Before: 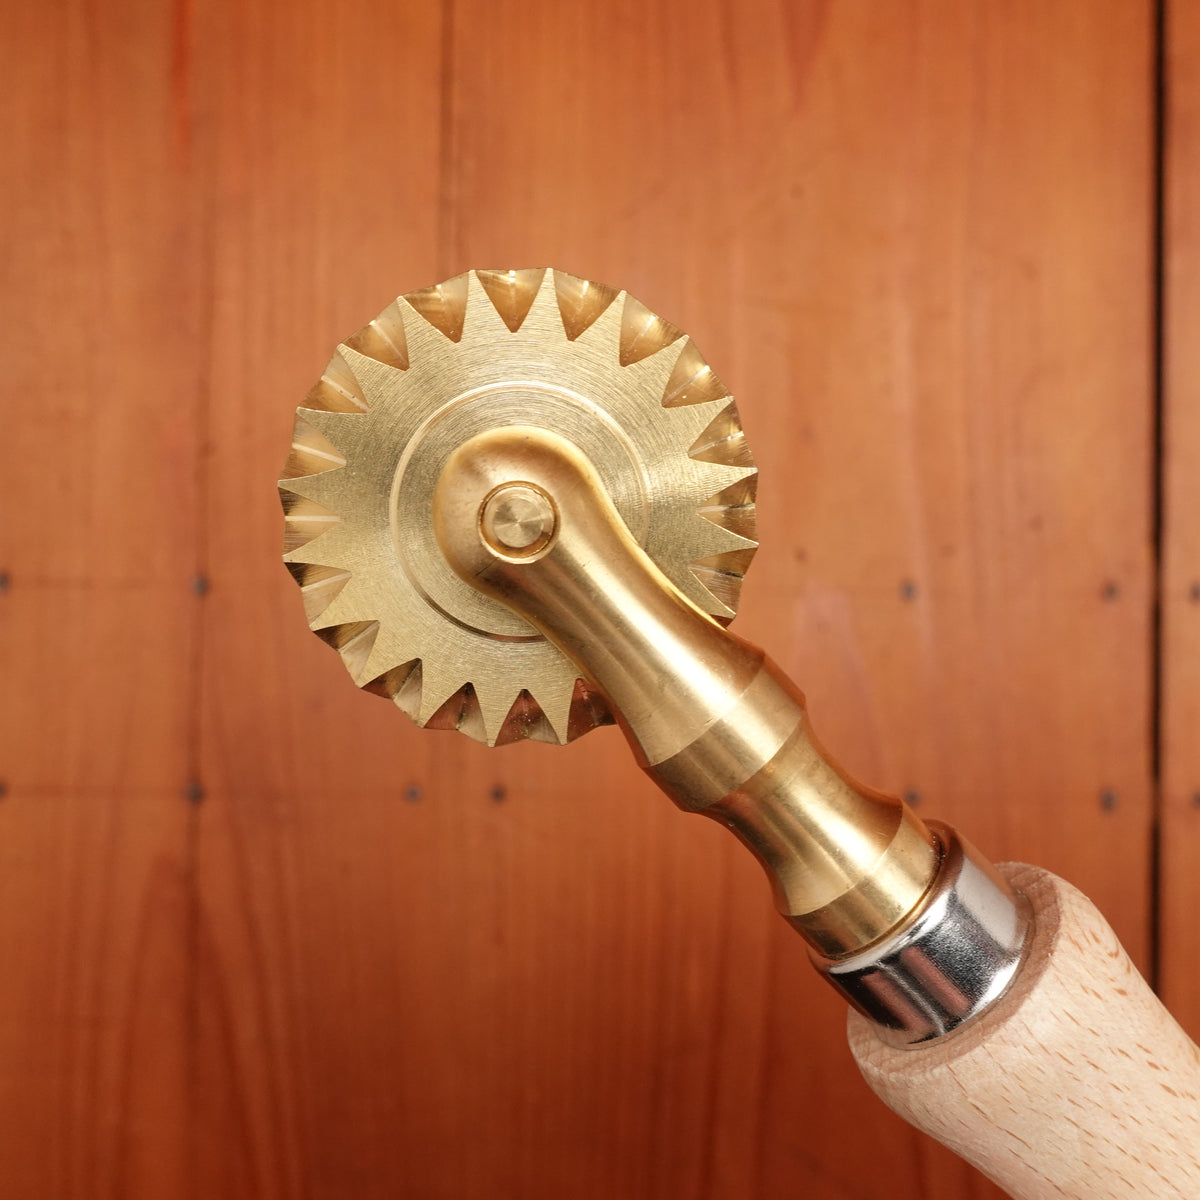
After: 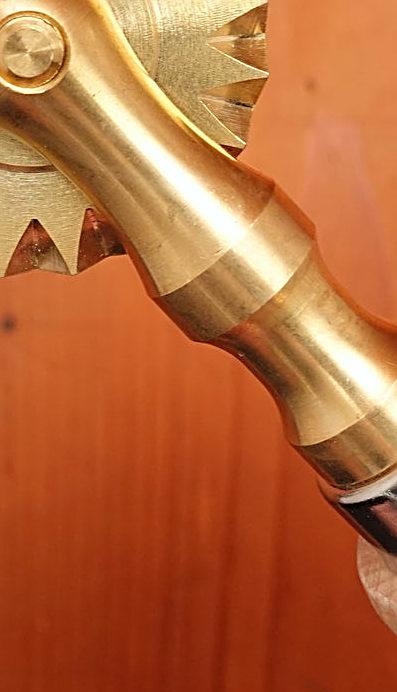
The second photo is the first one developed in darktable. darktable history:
crop: left 40.878%, top 39.176%, right 25.993%, bottom 3.081%
sharpen: radius 2.676, amount 0.669
white balance: red 0.988, blue 1.017
contrast brightness saturation: brightness 0.09, saturation 0.19
